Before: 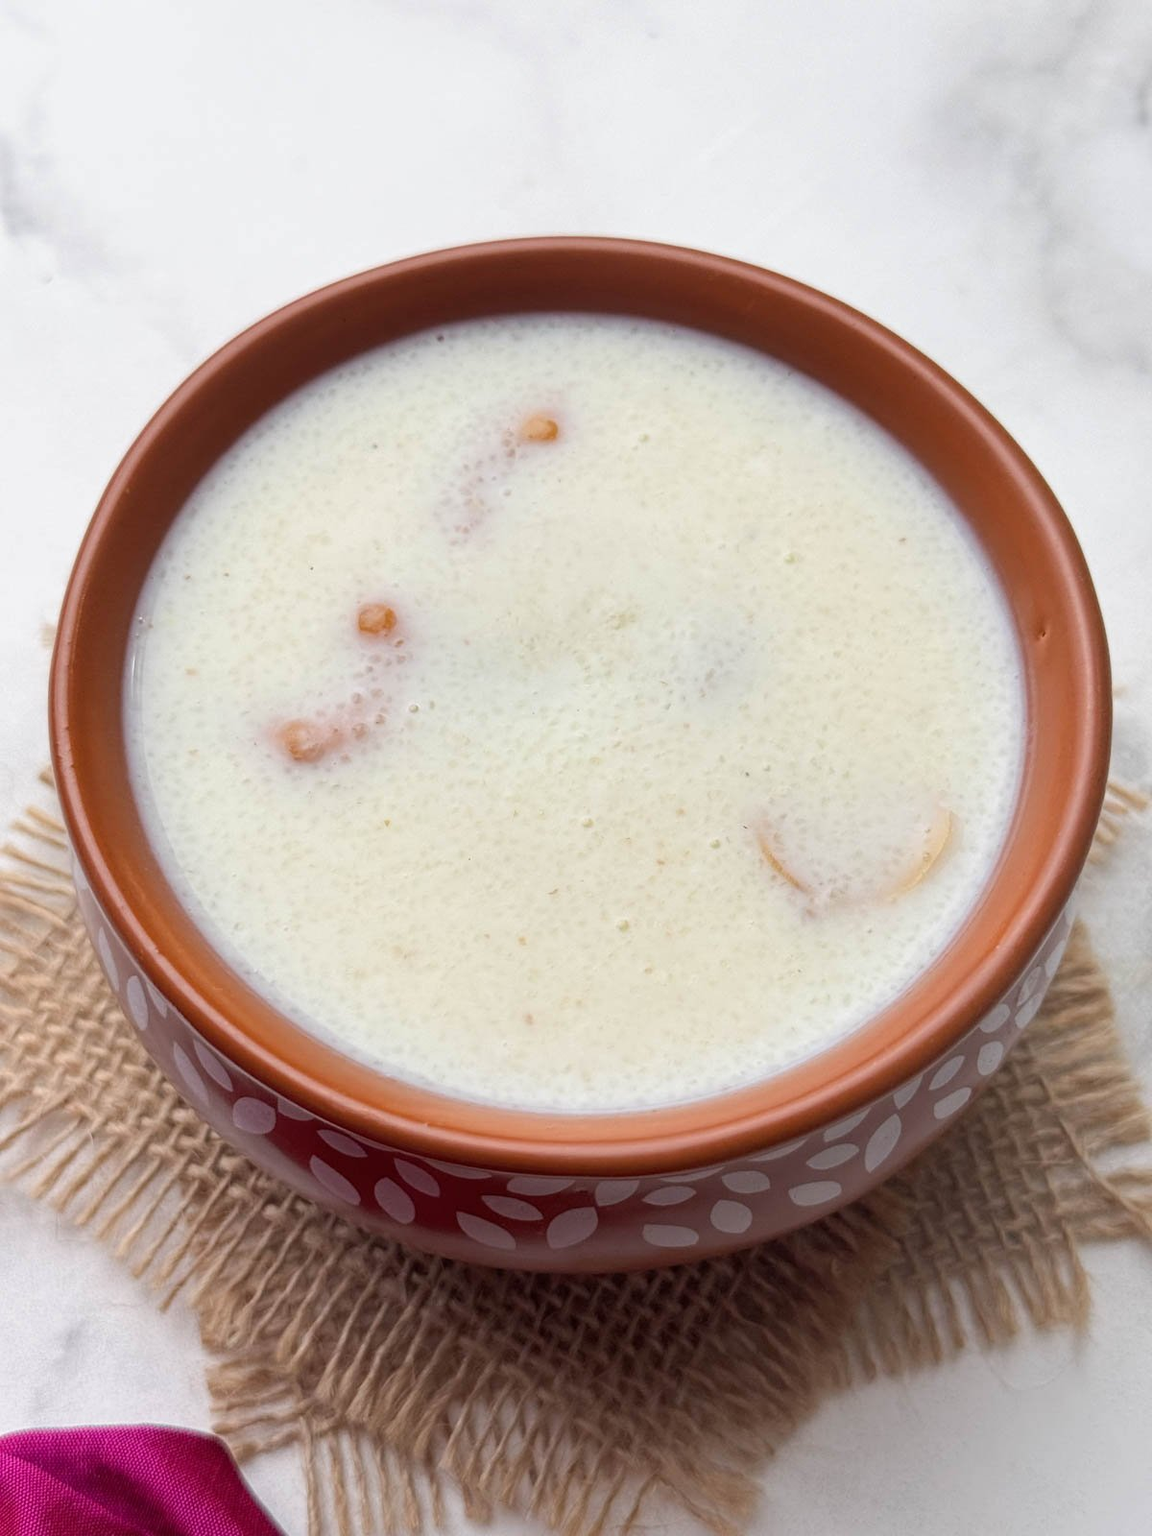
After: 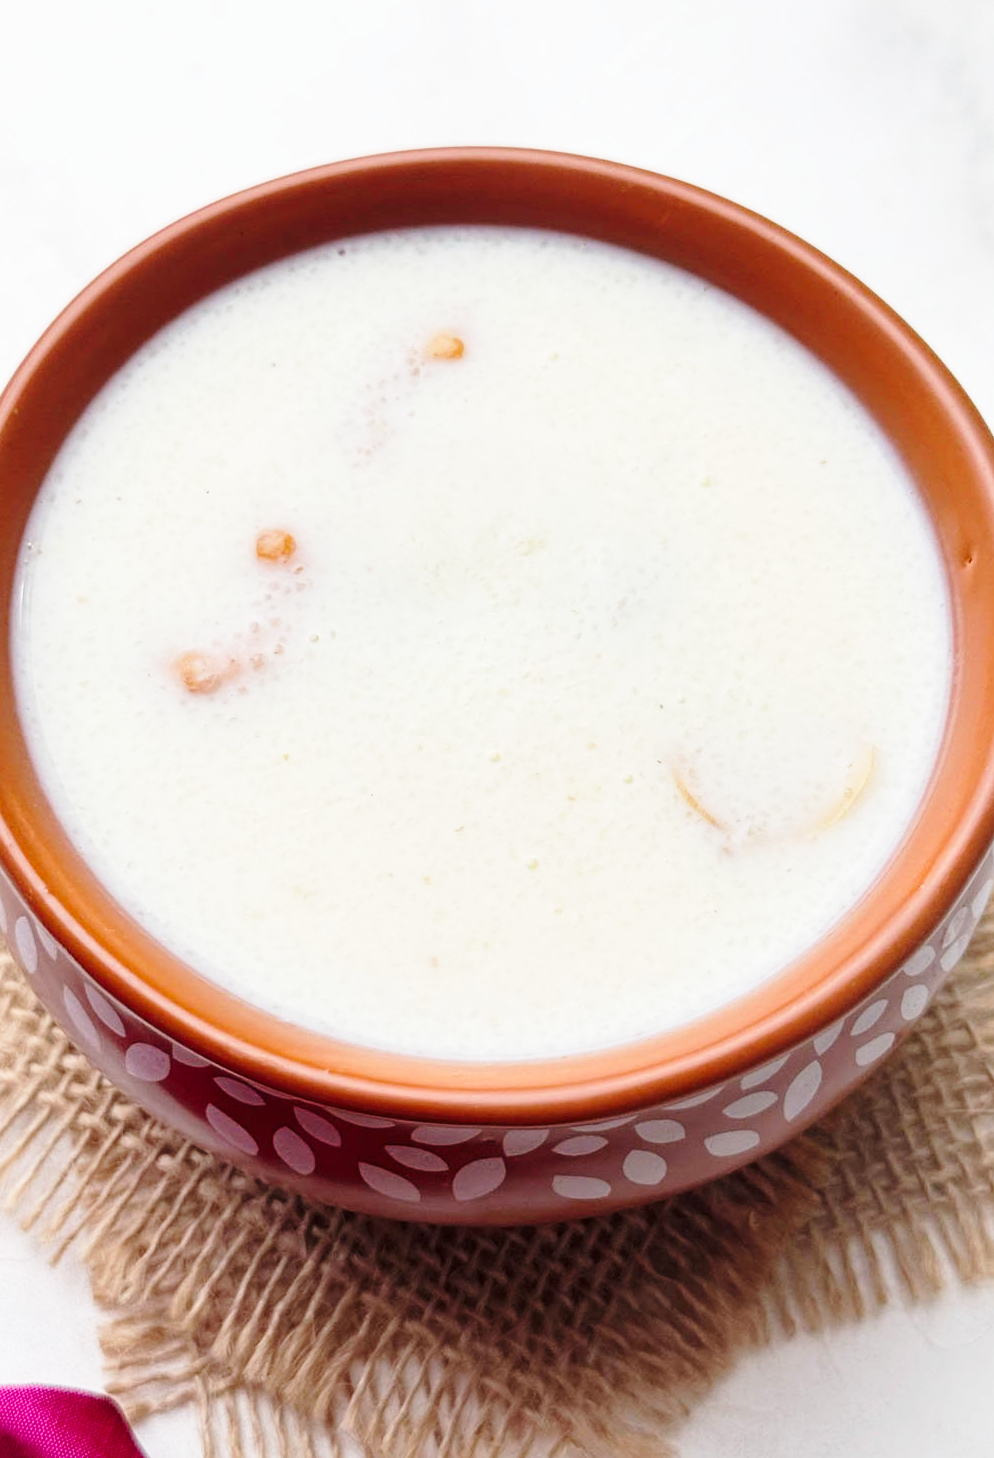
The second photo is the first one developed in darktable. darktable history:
crop: left 9.829%, top 6.287%, right 7.315%, bottom 2.544%
base curve: curves: ch0 [(0, 0) (0.028, 0.03) (0.121, 0.232) (0.46, 0.748) (0.859, 0.968) (1, 1)], preserve colors none
